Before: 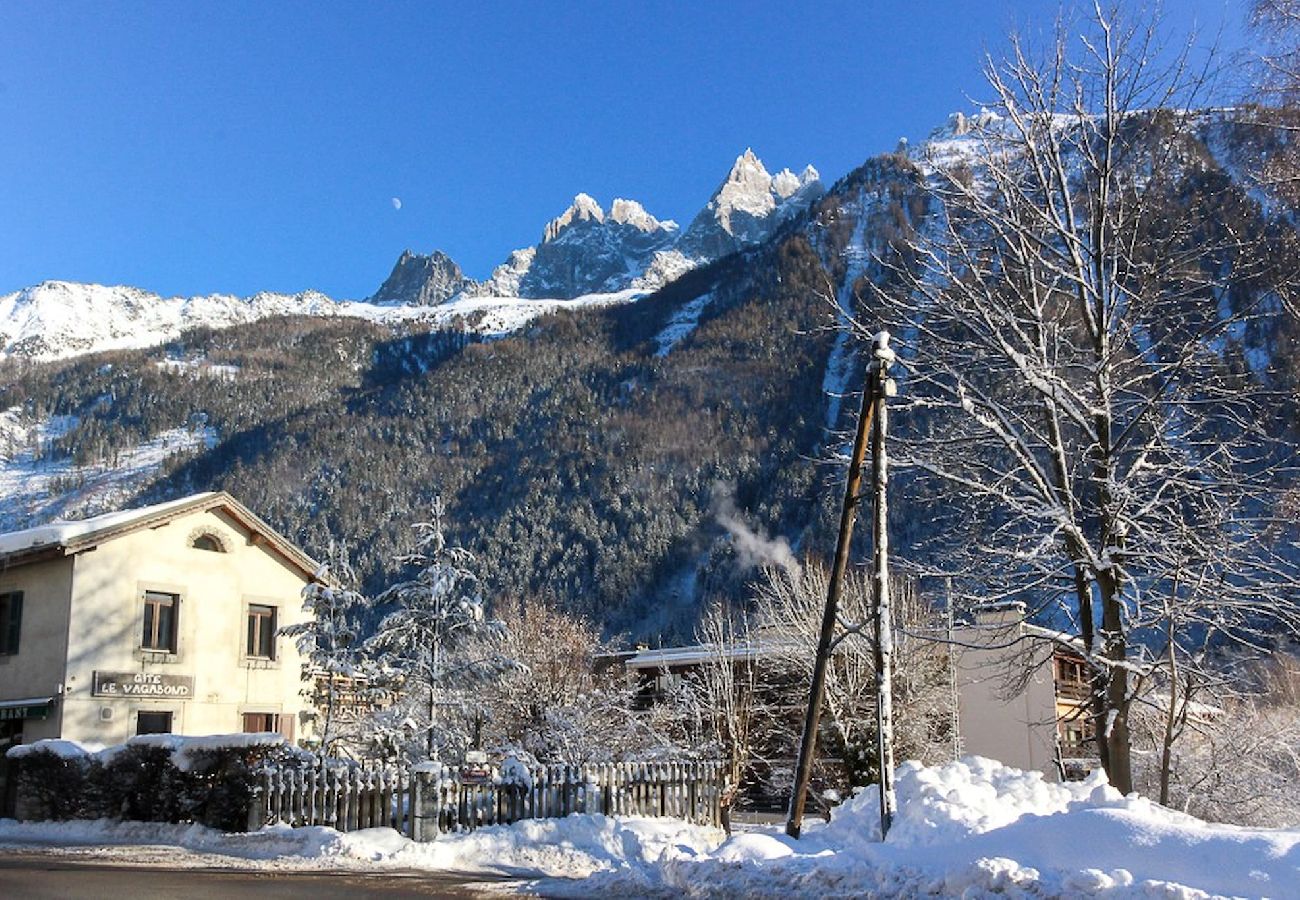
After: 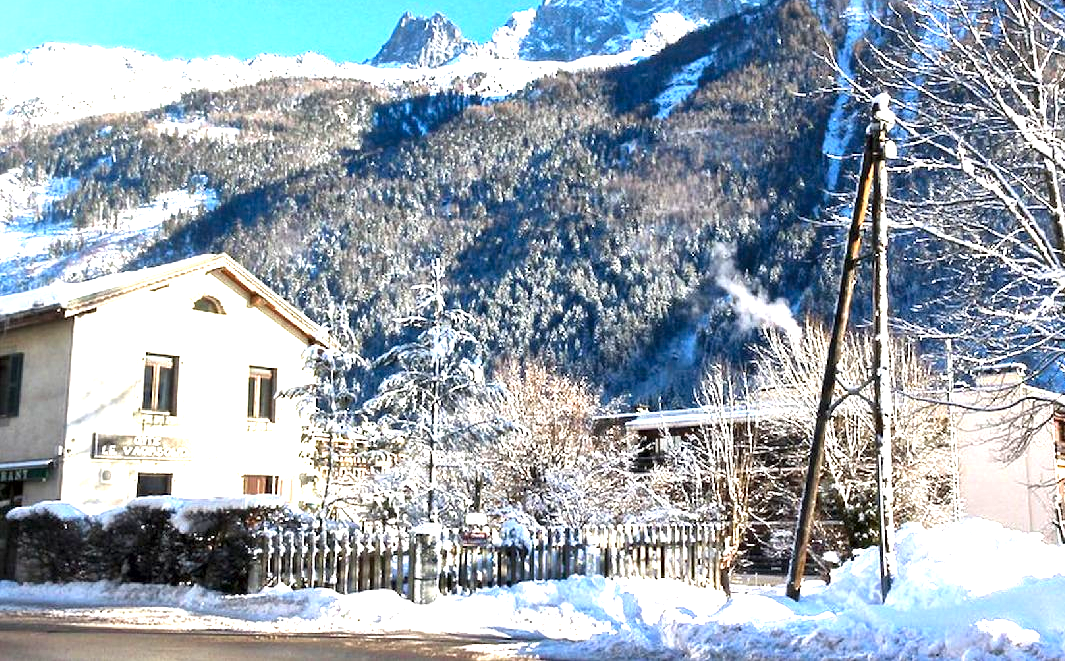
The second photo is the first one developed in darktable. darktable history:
local contrast: mode bilateral grid, contrast 99, coarseness 99, detail 165%, midtone range 0.2
crop: top 26.533%, right 18.053%
exposure: black level correction 0, exposure 1.5 EV, compensate highlight preservation false
contrast brightness saturation: contrast 0.04, saturation 0.074
